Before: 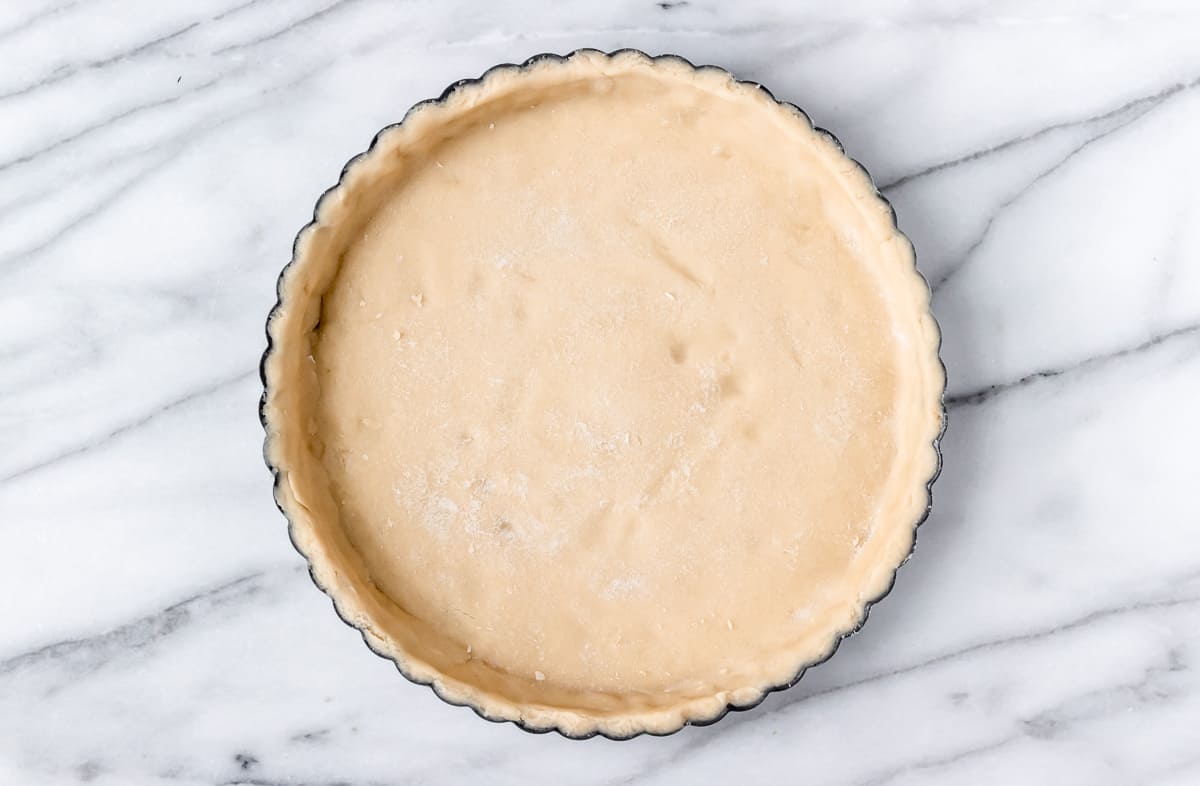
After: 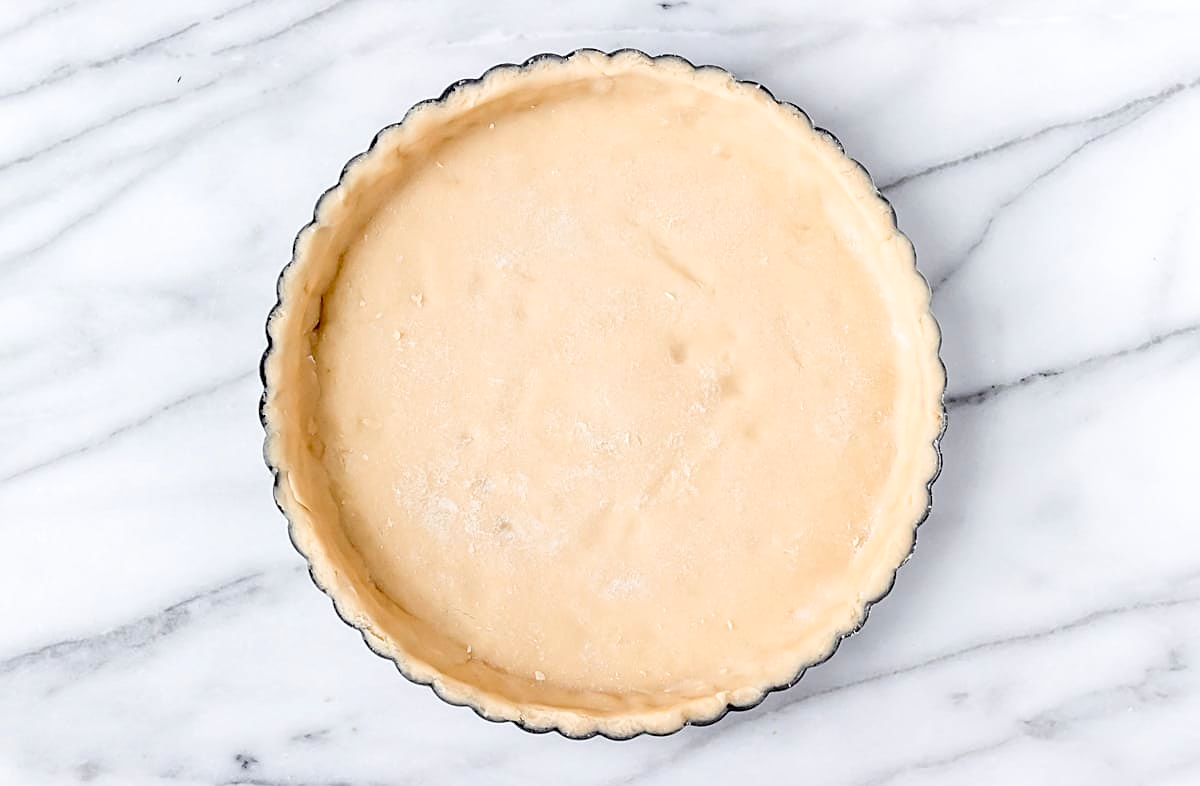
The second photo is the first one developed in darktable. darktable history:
levels: levels [0, 0.43, 0.984]
sharpen: on, module defaults
